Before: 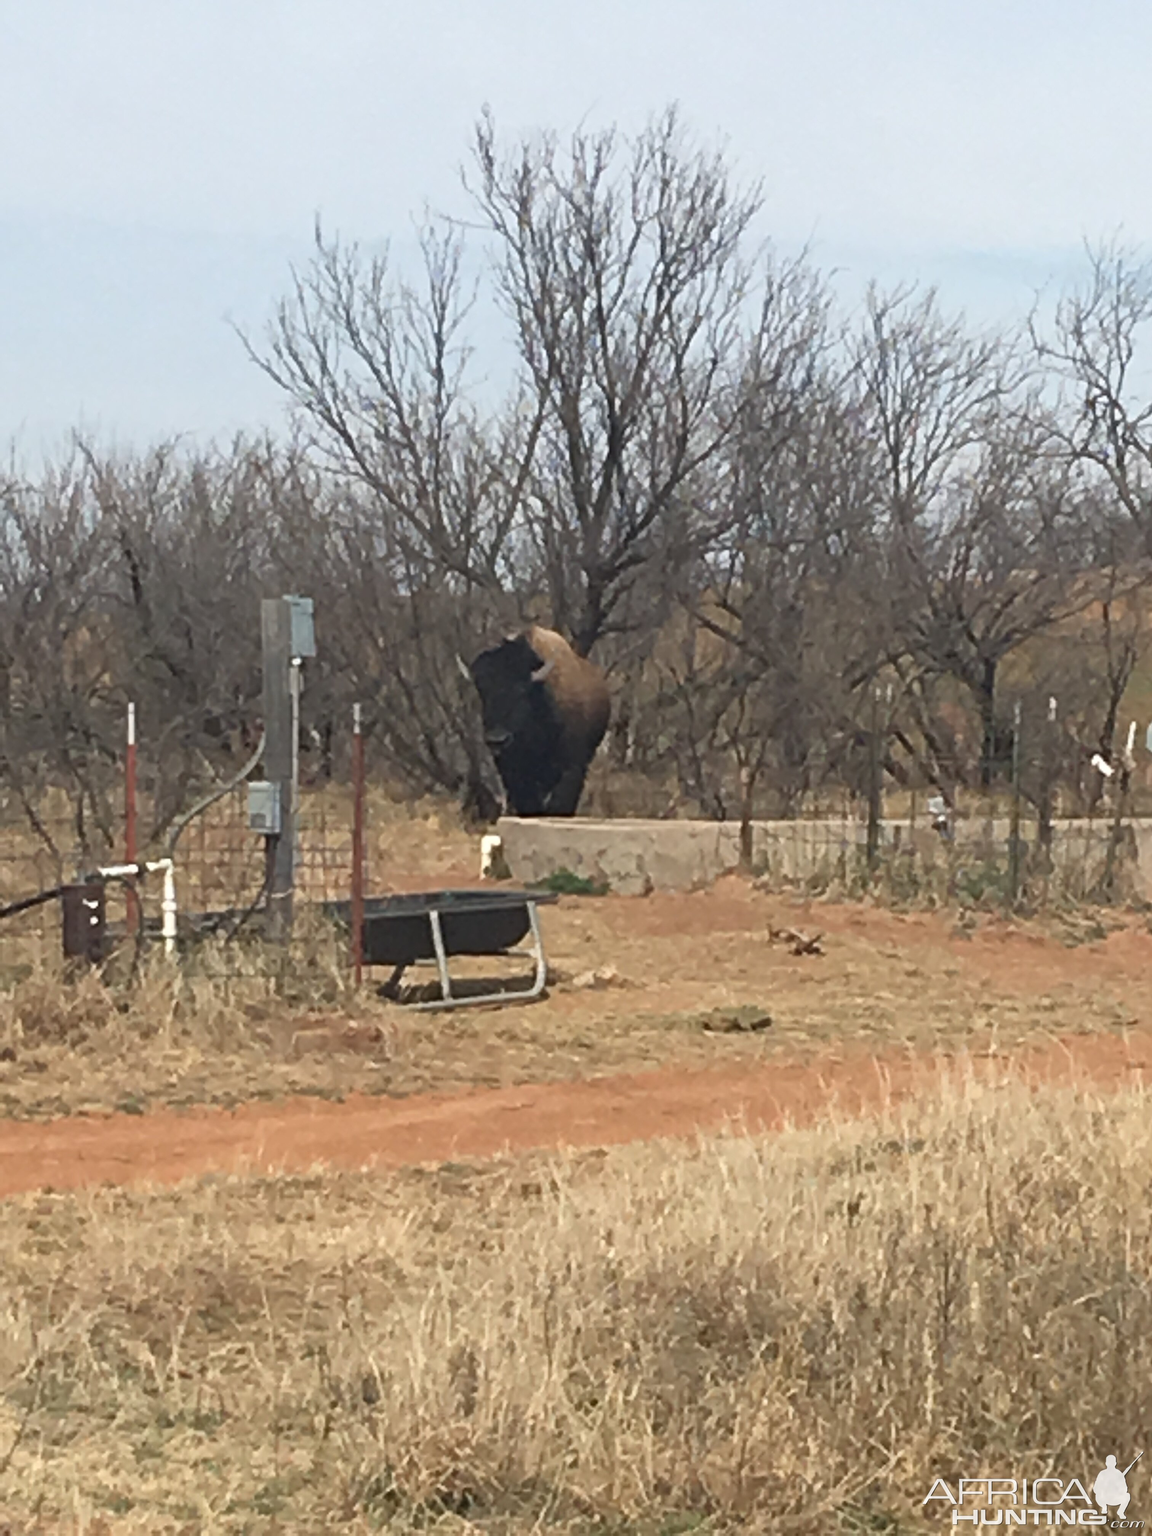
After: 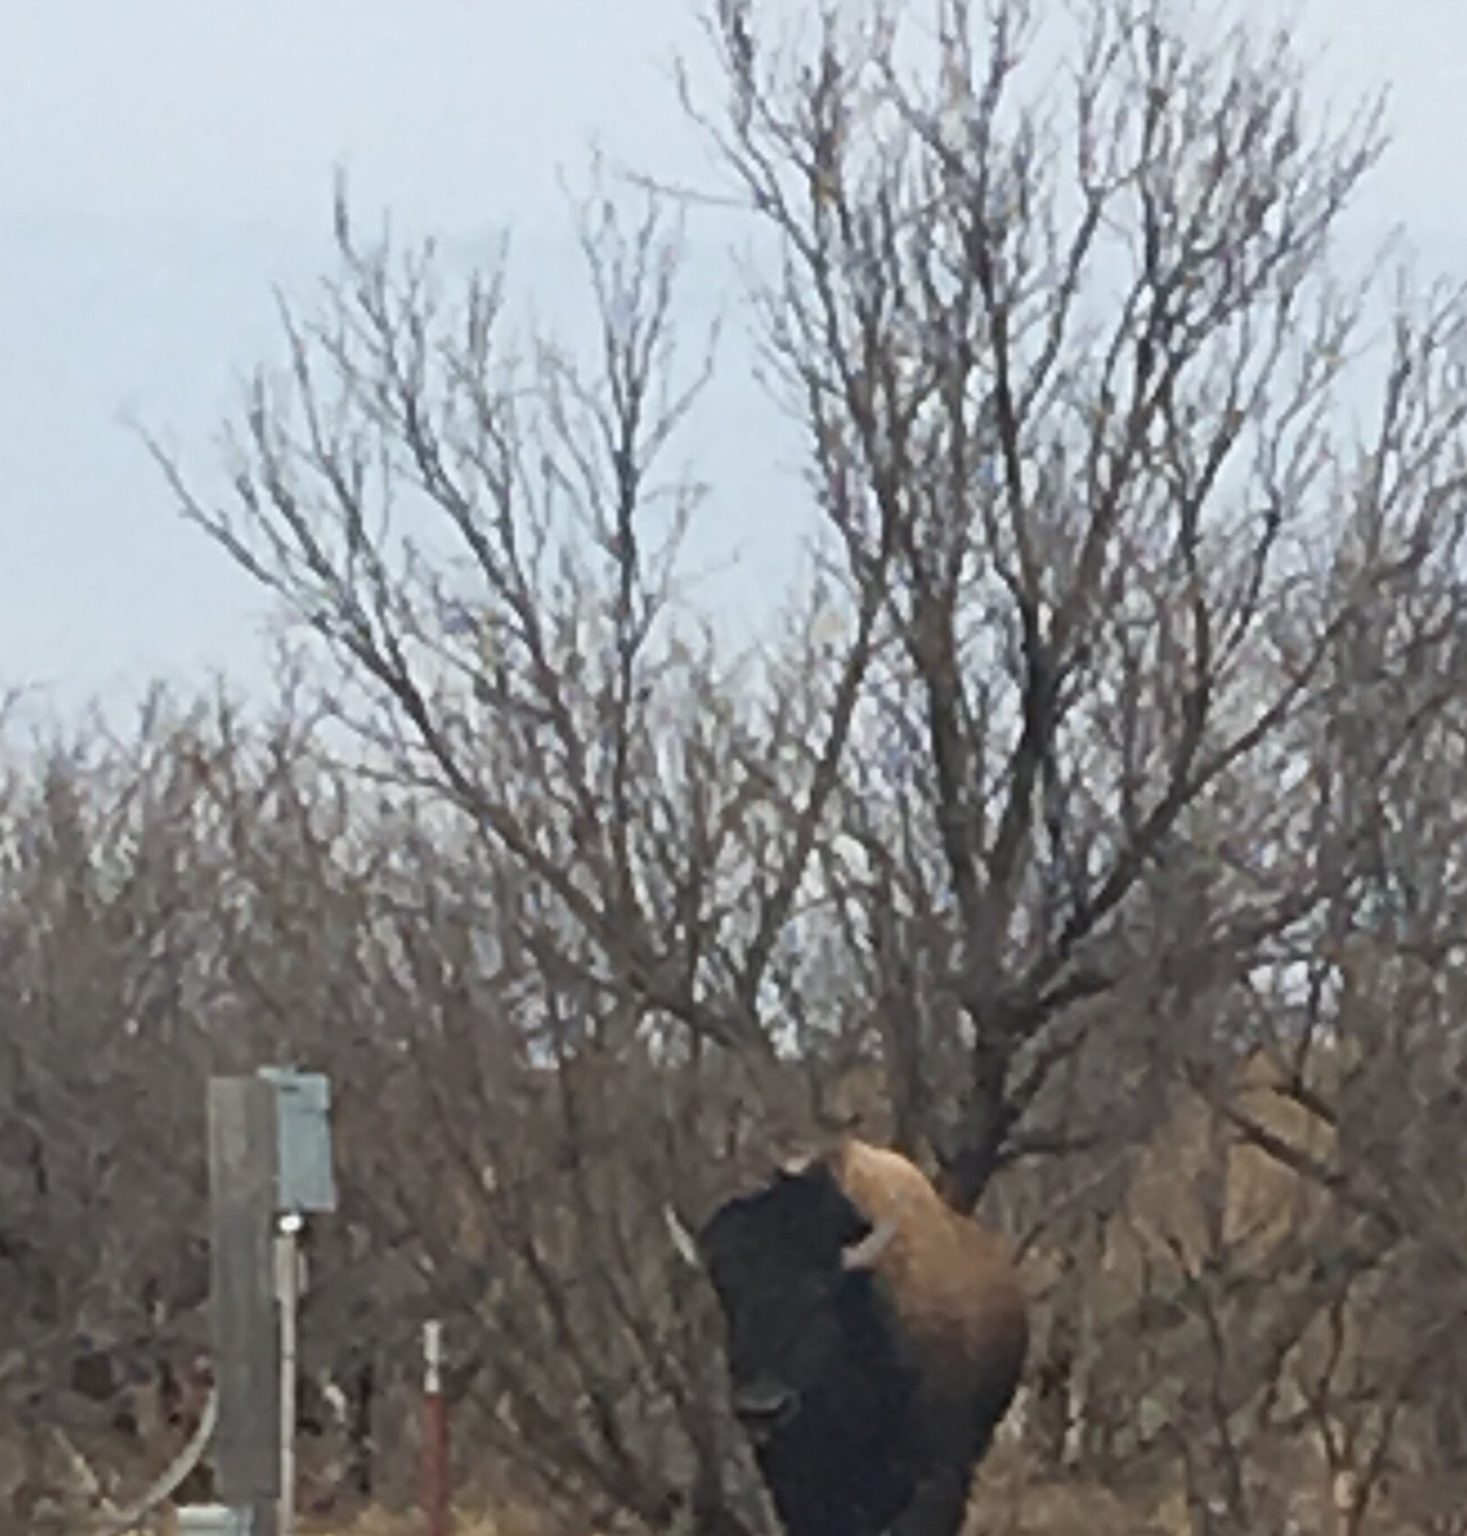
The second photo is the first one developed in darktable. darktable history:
crop: left 15.03%, top 9.18%, right 30.739%, bottom 48.248%
exposure: exposure -0.04 EV, compensate highlight preservation false
